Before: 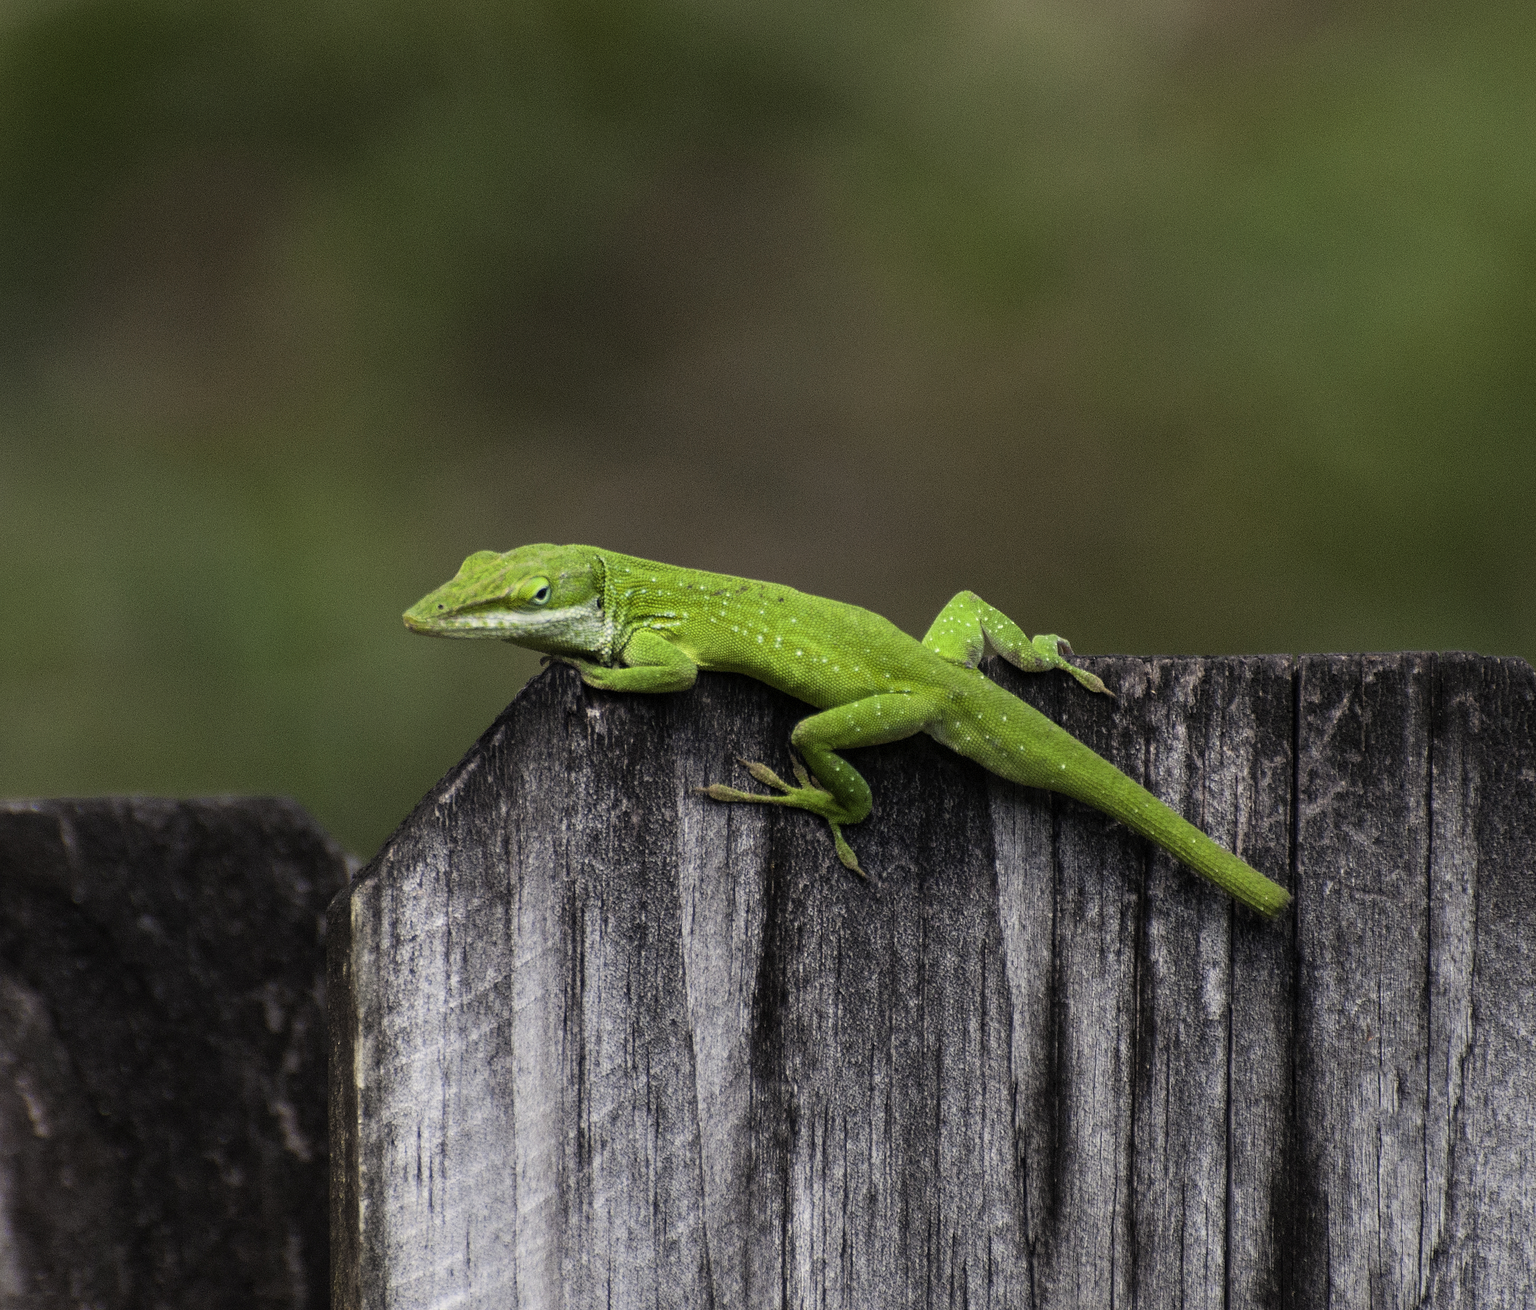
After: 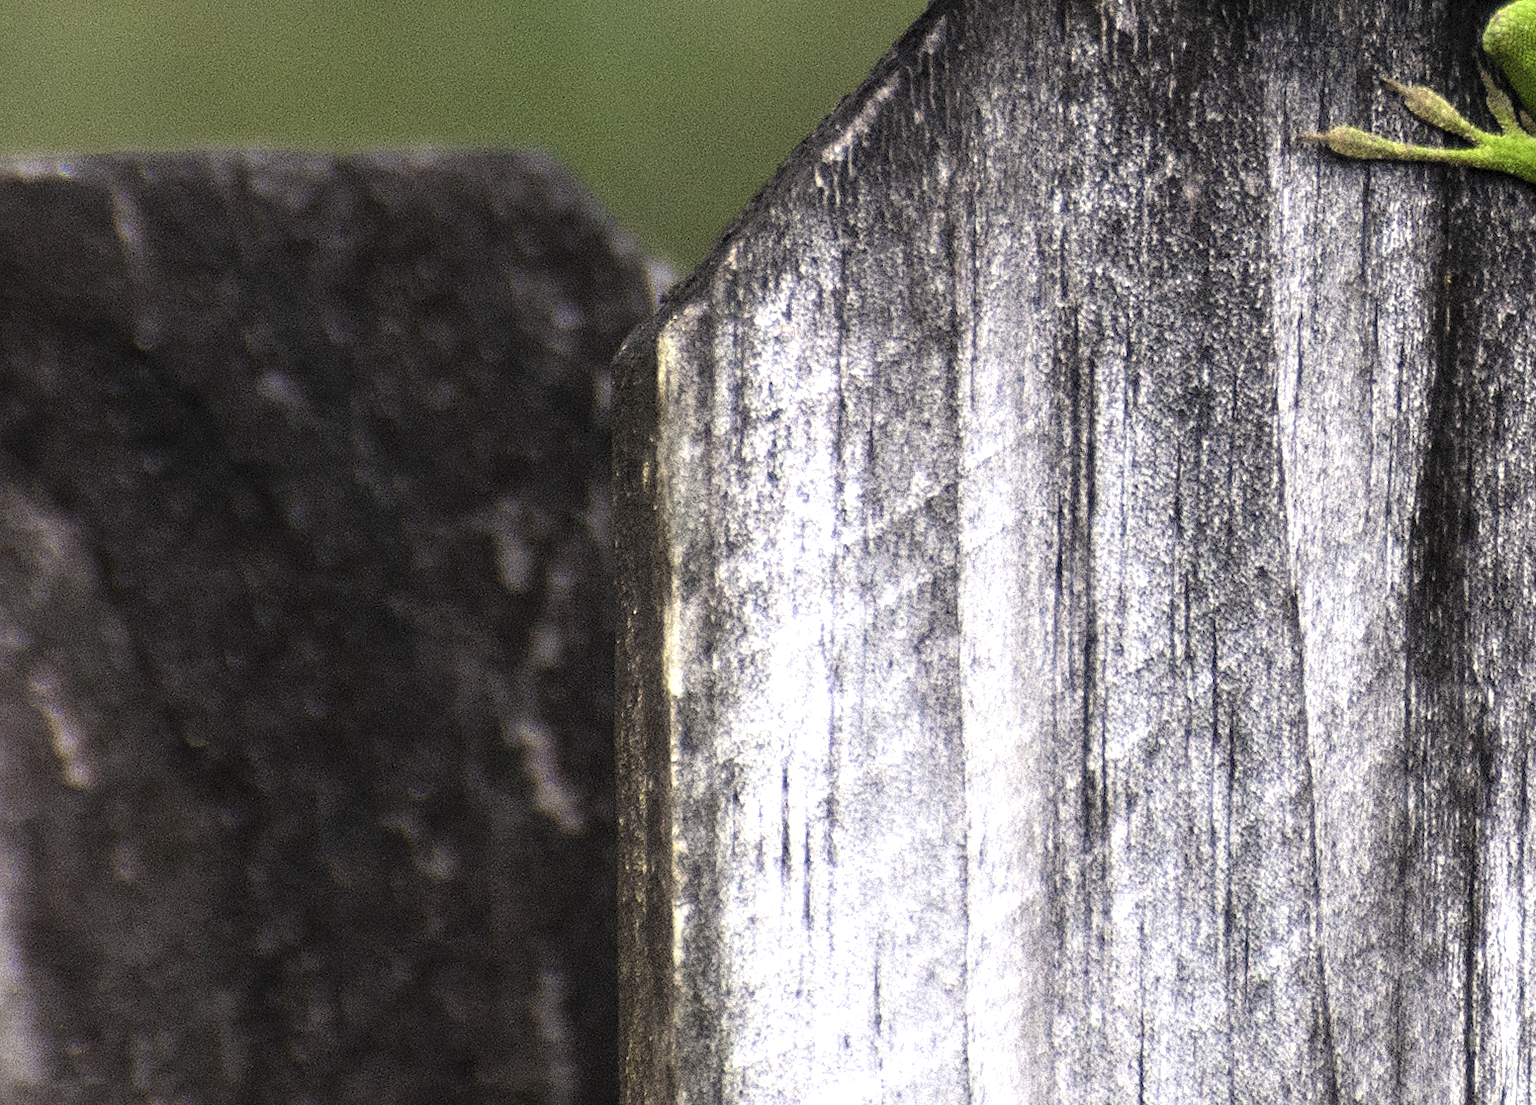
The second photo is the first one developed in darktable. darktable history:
crop and rotate: top 54.778%, right 46.61%, bottom 0.159%
exposure: exposure 1.137 EV, compensate highlight preservation false
